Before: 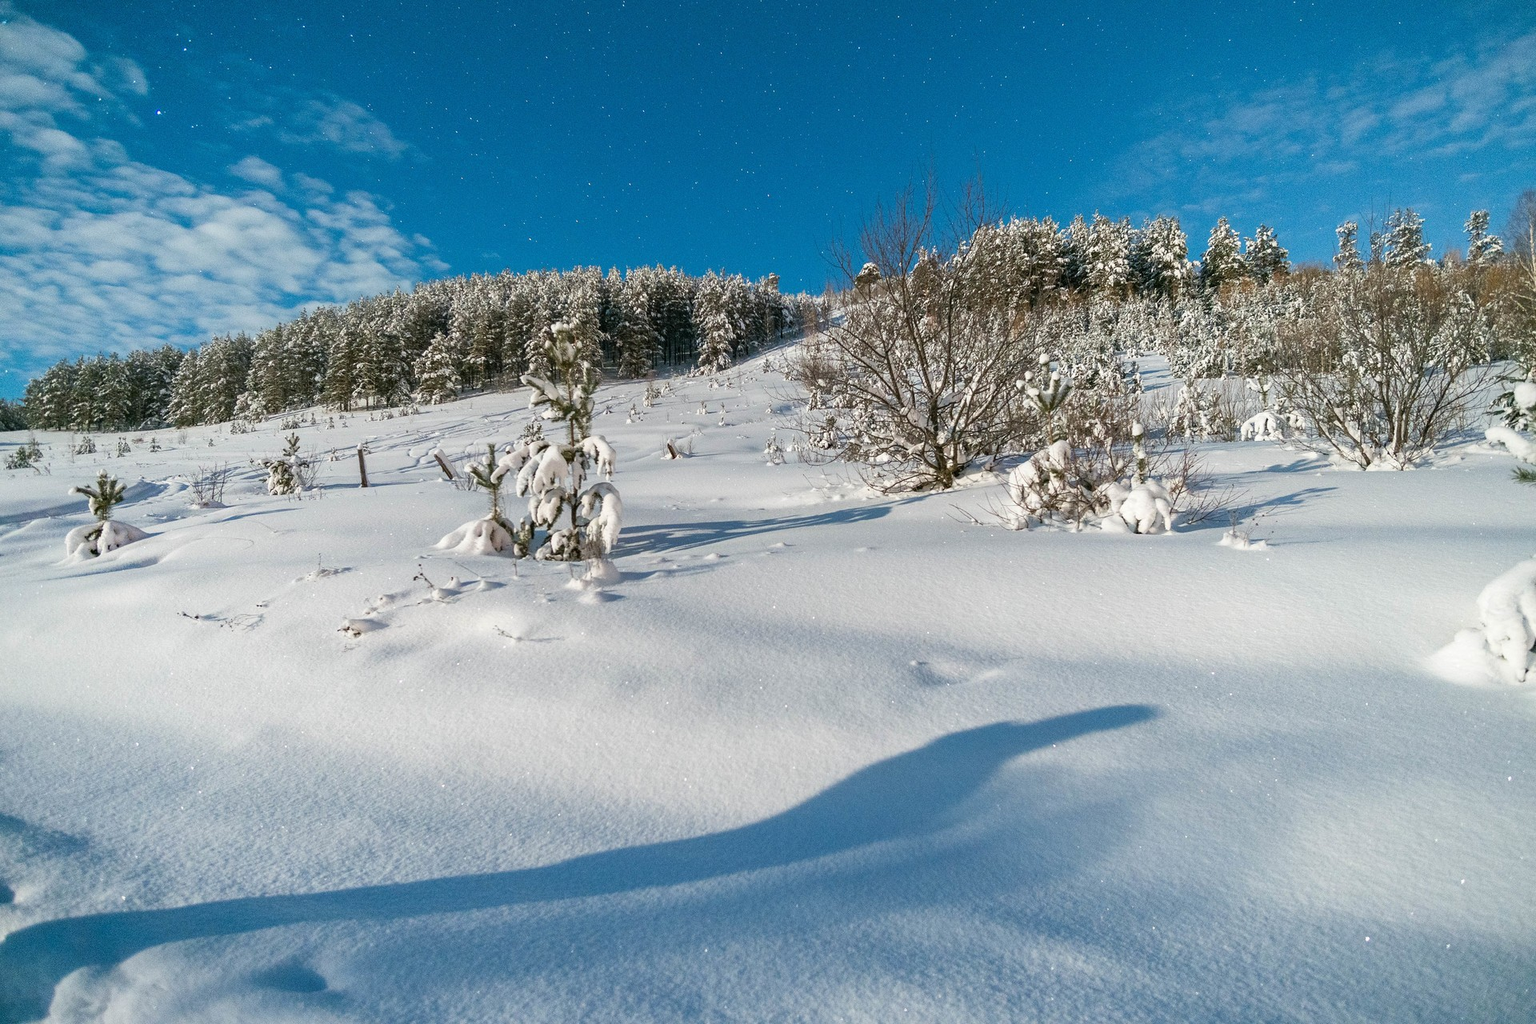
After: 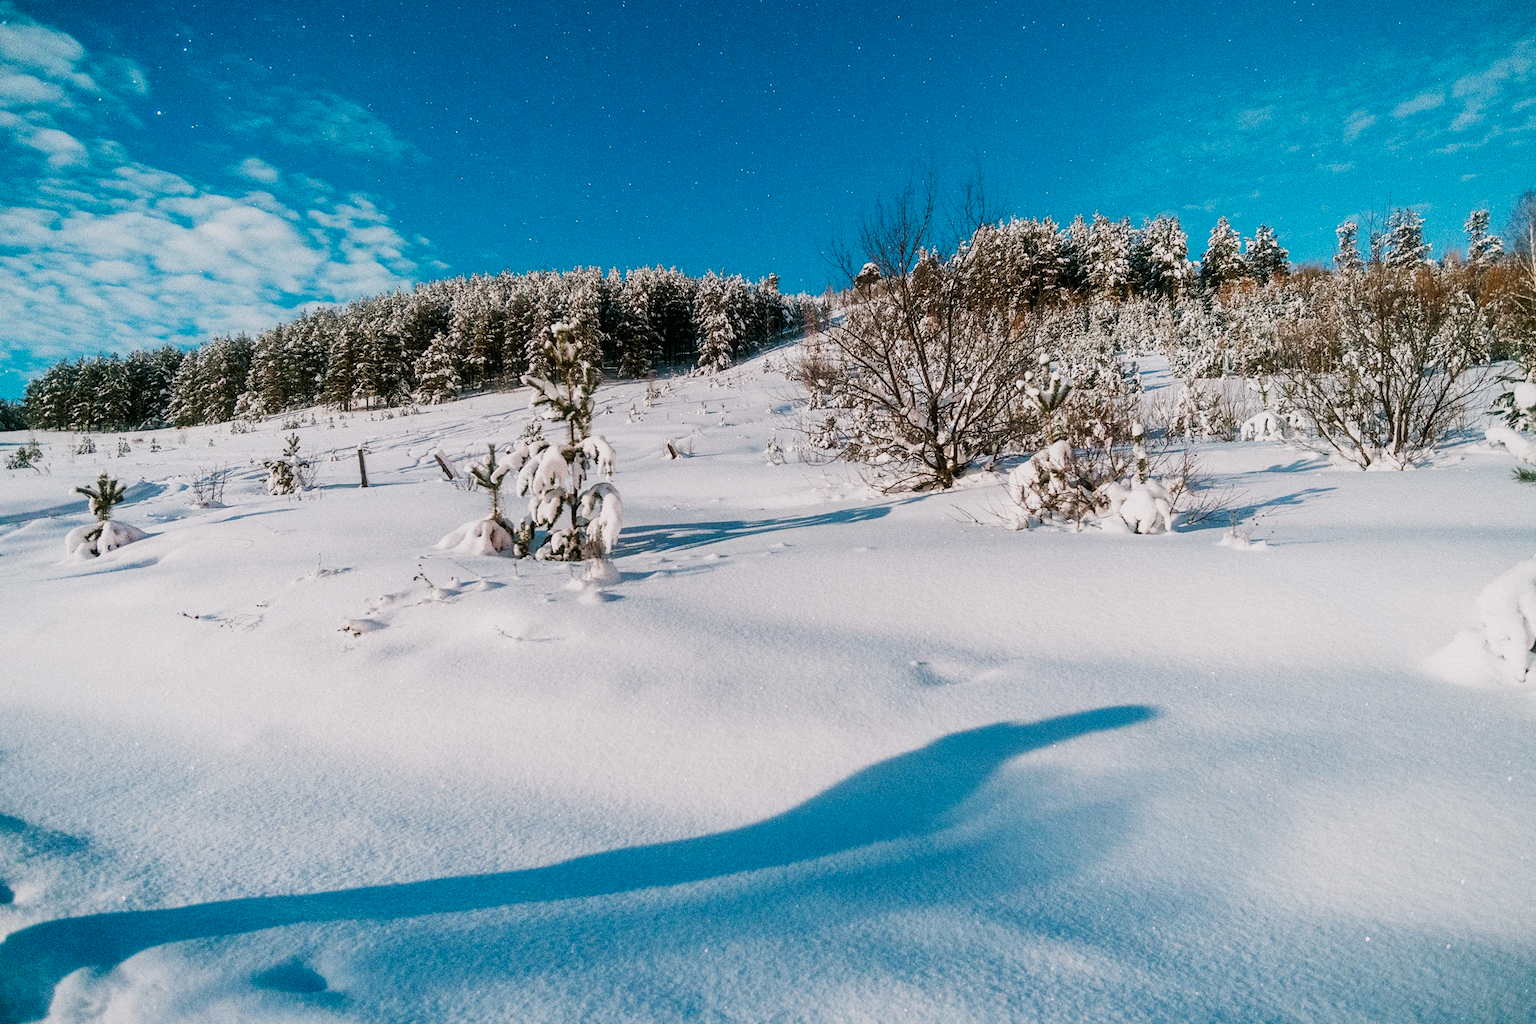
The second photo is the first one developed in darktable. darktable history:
contrast equalizer: octaves 7, y [[0.6 ×6], [0.55 ×6], [0 ×6], [0 ×6], [0 ×6]], mix 0.2
color balance rgb: shadows lift › chroma 2%, shadows lift › hue 217.2°, power › chroma 0.25%, power › hue 60°, highlights gain › chroma 1.5%, highlights gain › hue 309.6°, global offset › luminance -0.5%, perceptual saturation grading › global saturation 15%, global vibrance 20%
diffuse or sharpen "bloom 20%": radius span 32, 1st order speed 50%, 2nd order speed 50%, 3rd order speed 50%, 4th order speed 50% | blend: blend mode normal, opacity 20%; mask: uniform (no mask)
rgb primaries: red hue -0.035, red purity 1.02, green hue 0.052, green purity 0.95, blue hue -0.122, blue purity 0.95
sigmoid: contrast 1.8, skew -0.2, preserve hue 0%, red attenuation 0.1, red rotation 0.035, green attenuation 0.1, green rotation -0.017, blue attenuation 0.15, blue rotation -0.052, base primaries Rec2020
grain "film": coarseness 0.09 ISO
